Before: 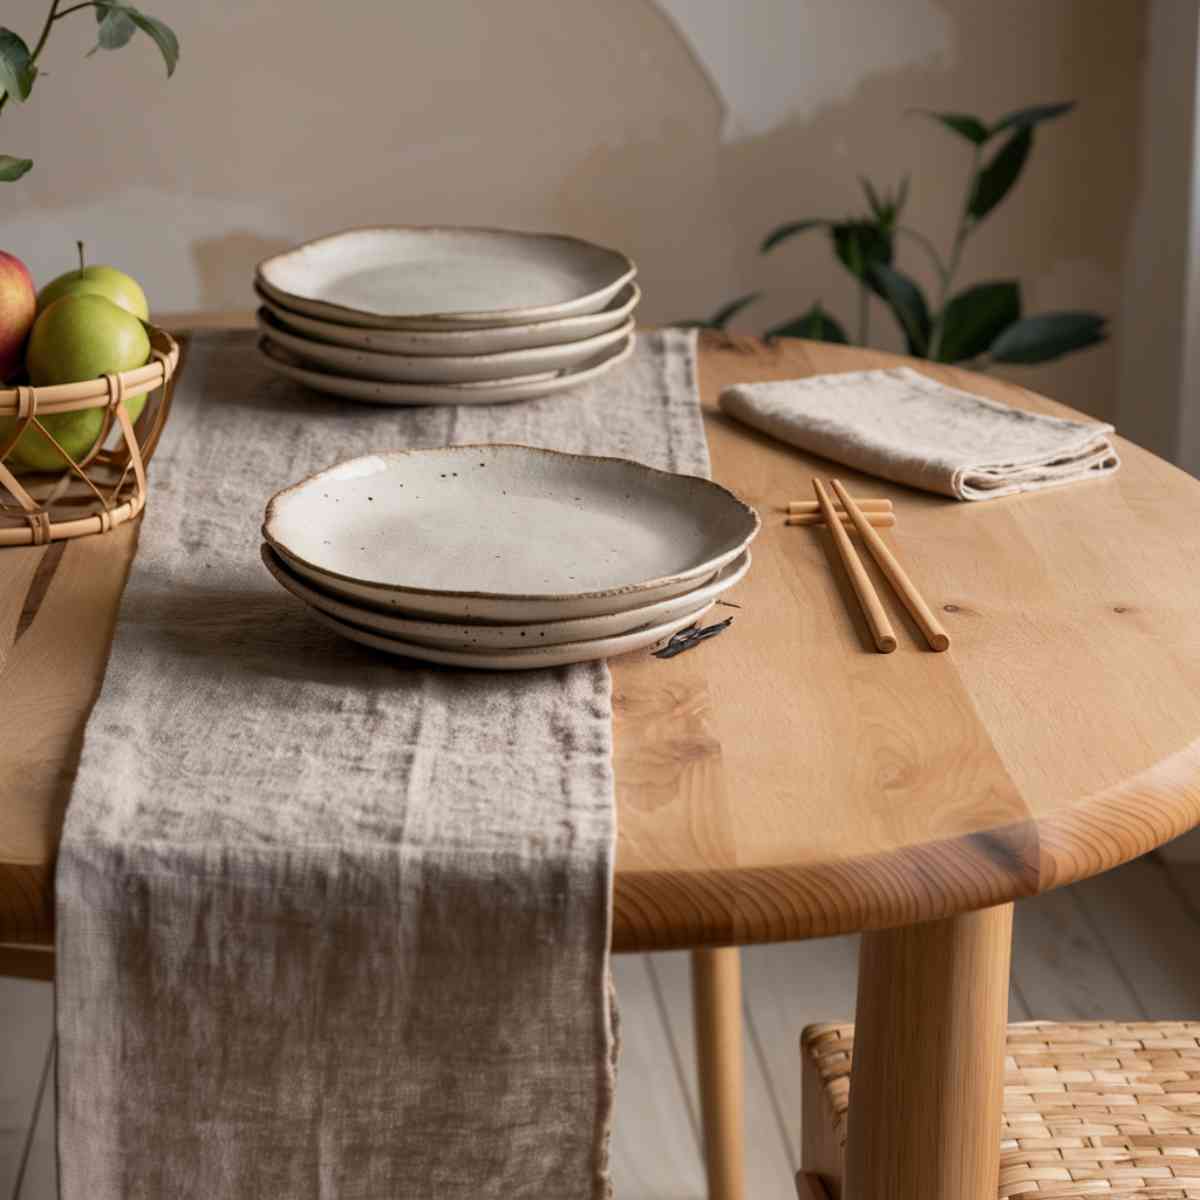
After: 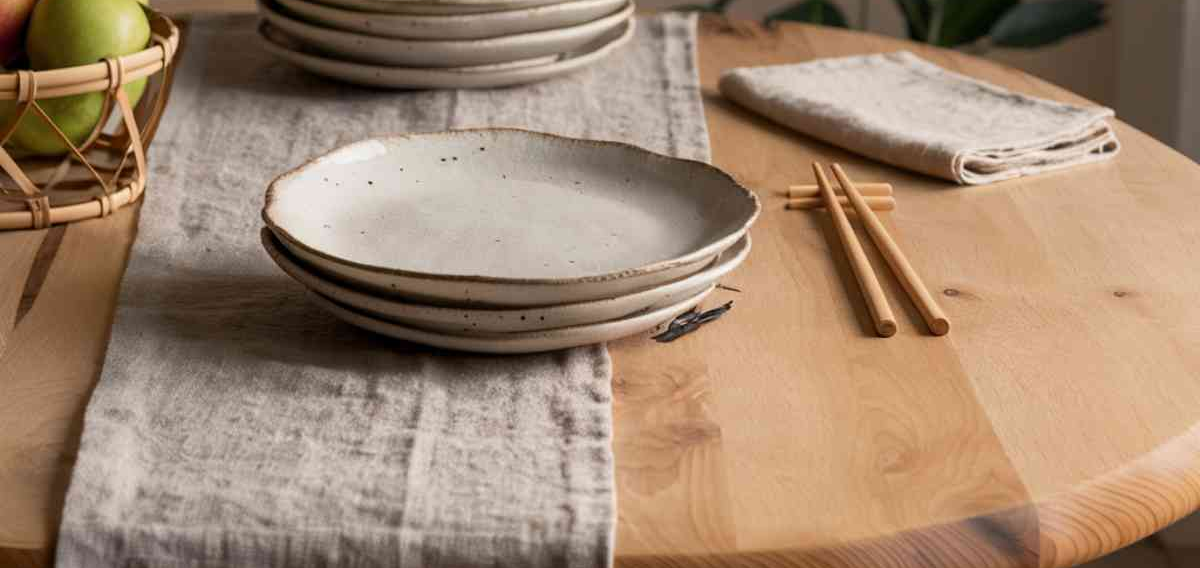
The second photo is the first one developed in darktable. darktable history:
crop and rotate: top 26.351%, bottom 26.264%
